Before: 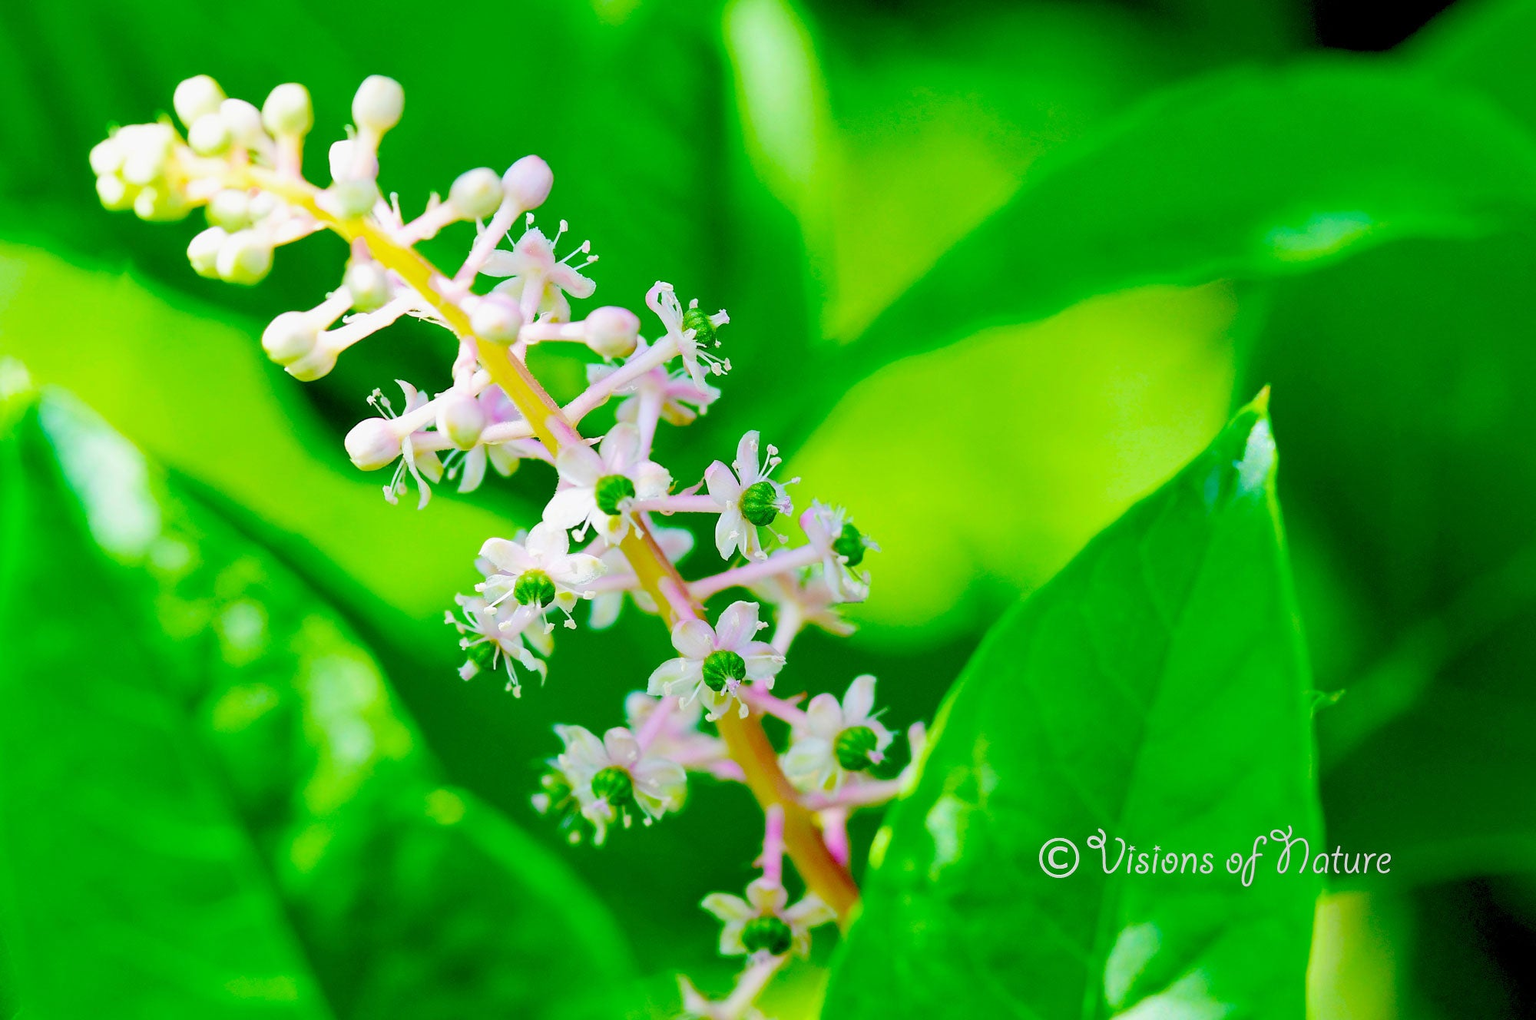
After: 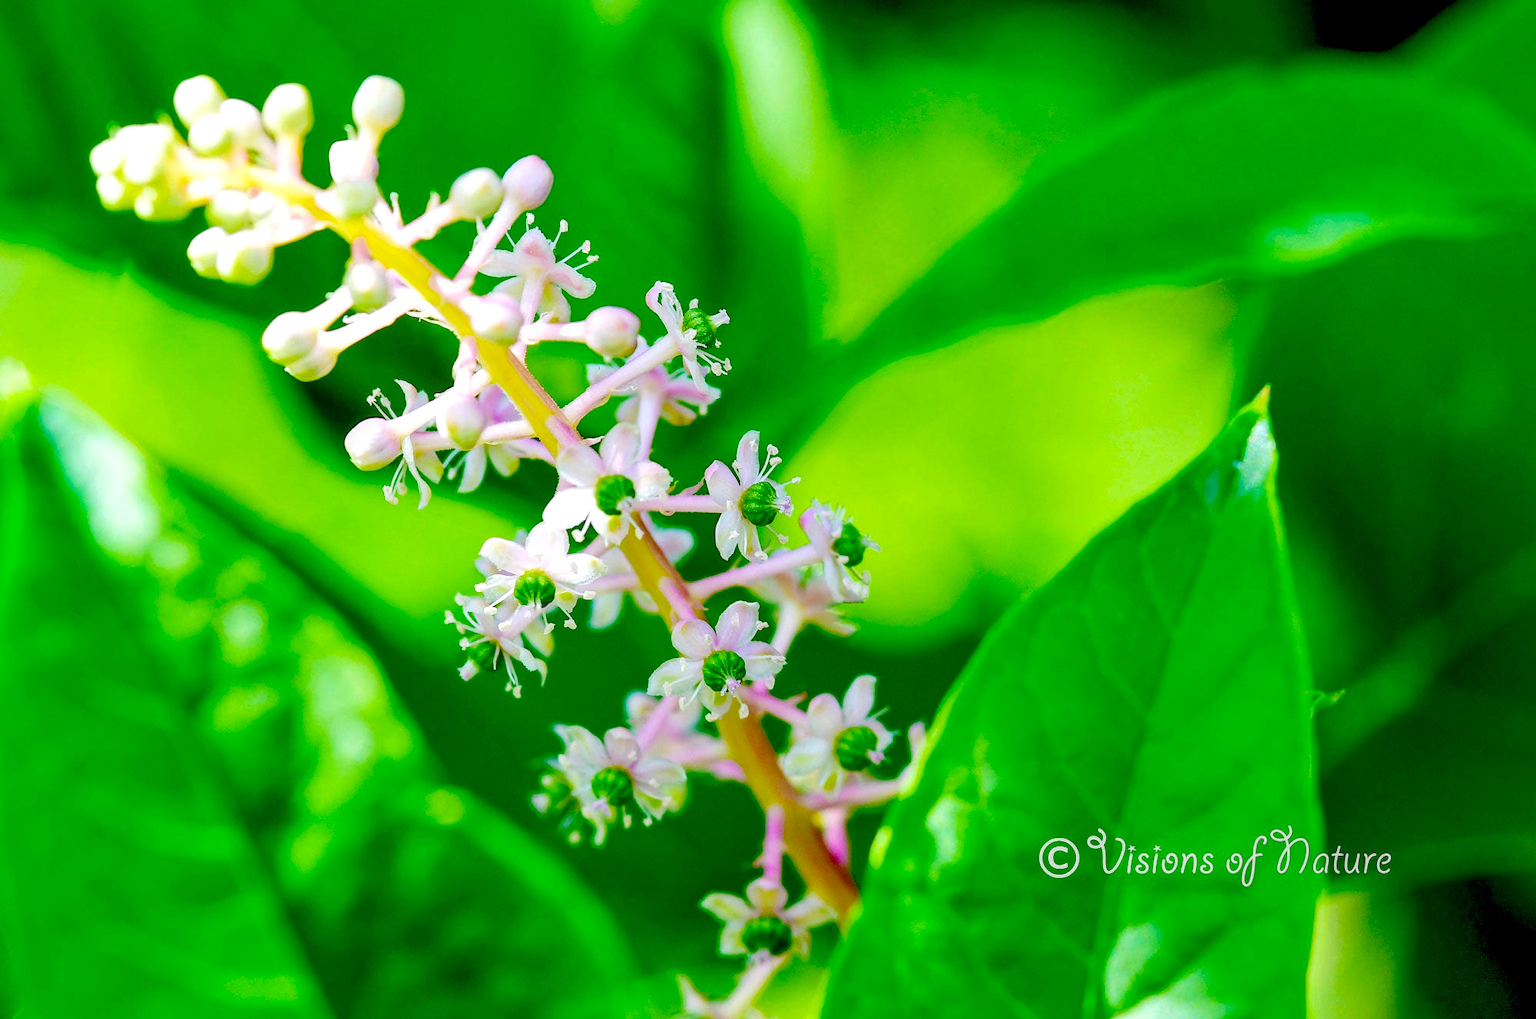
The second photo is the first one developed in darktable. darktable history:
exposure: compensate highlight preservation false
local contrast: detail 130%
haze removal: compatibility mode true, adaptive false
